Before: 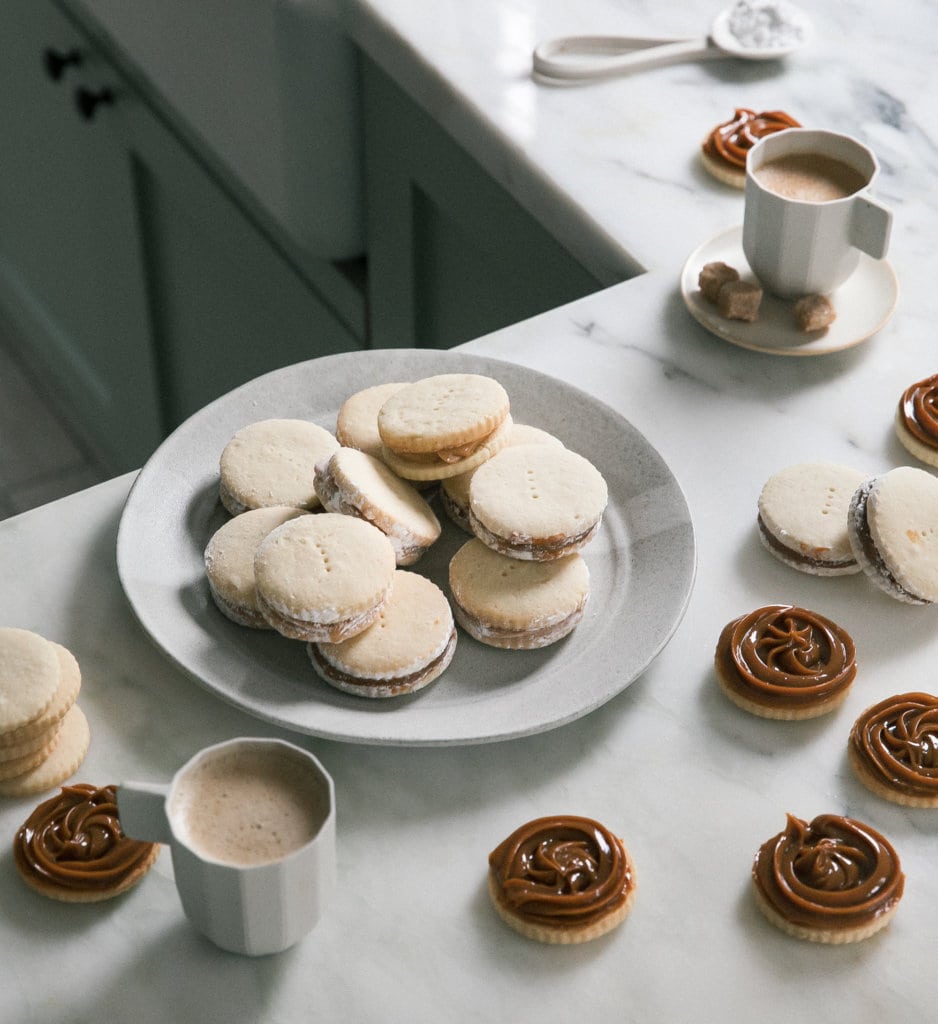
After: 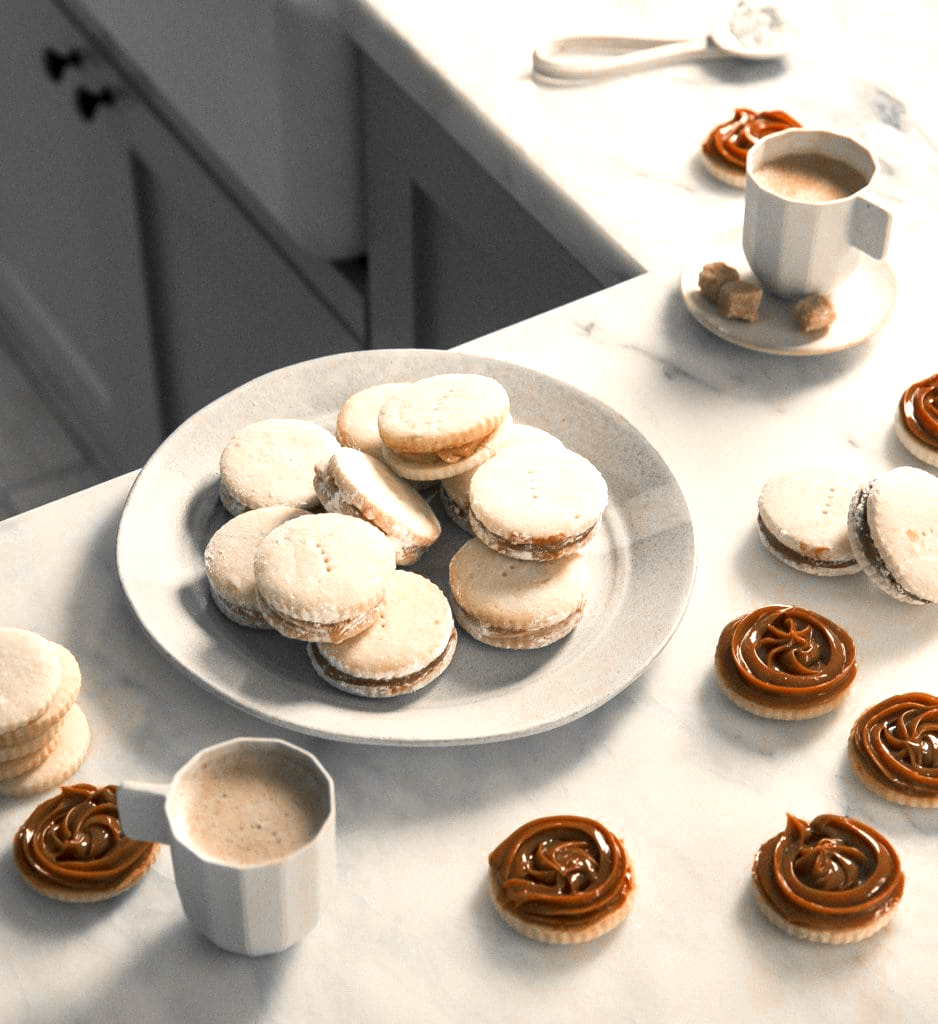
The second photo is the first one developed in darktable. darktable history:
color zones: curves: ch0 [(0, 0.497) (0.096, 0.361) (0.221, 0.538) (0.429, 0.5) (0.571, 0.5) (0.714, 0.5) (0.857, 0.5) (1, 0.497)]; ch1 [(0, 0.5) (0.143, 0.5) (0.257, -0.002) (0.429, 0.04) (0.571, -0.001) (0.714, -0.015) (0.857, 0.024) (1, 0.5)]
white balance: red 1.138, green 0.996, blue 0.812
exposure: black level correction 0.001, exposure 0.5 EV, compensate exposure bias true, compensate highlight preservation false
